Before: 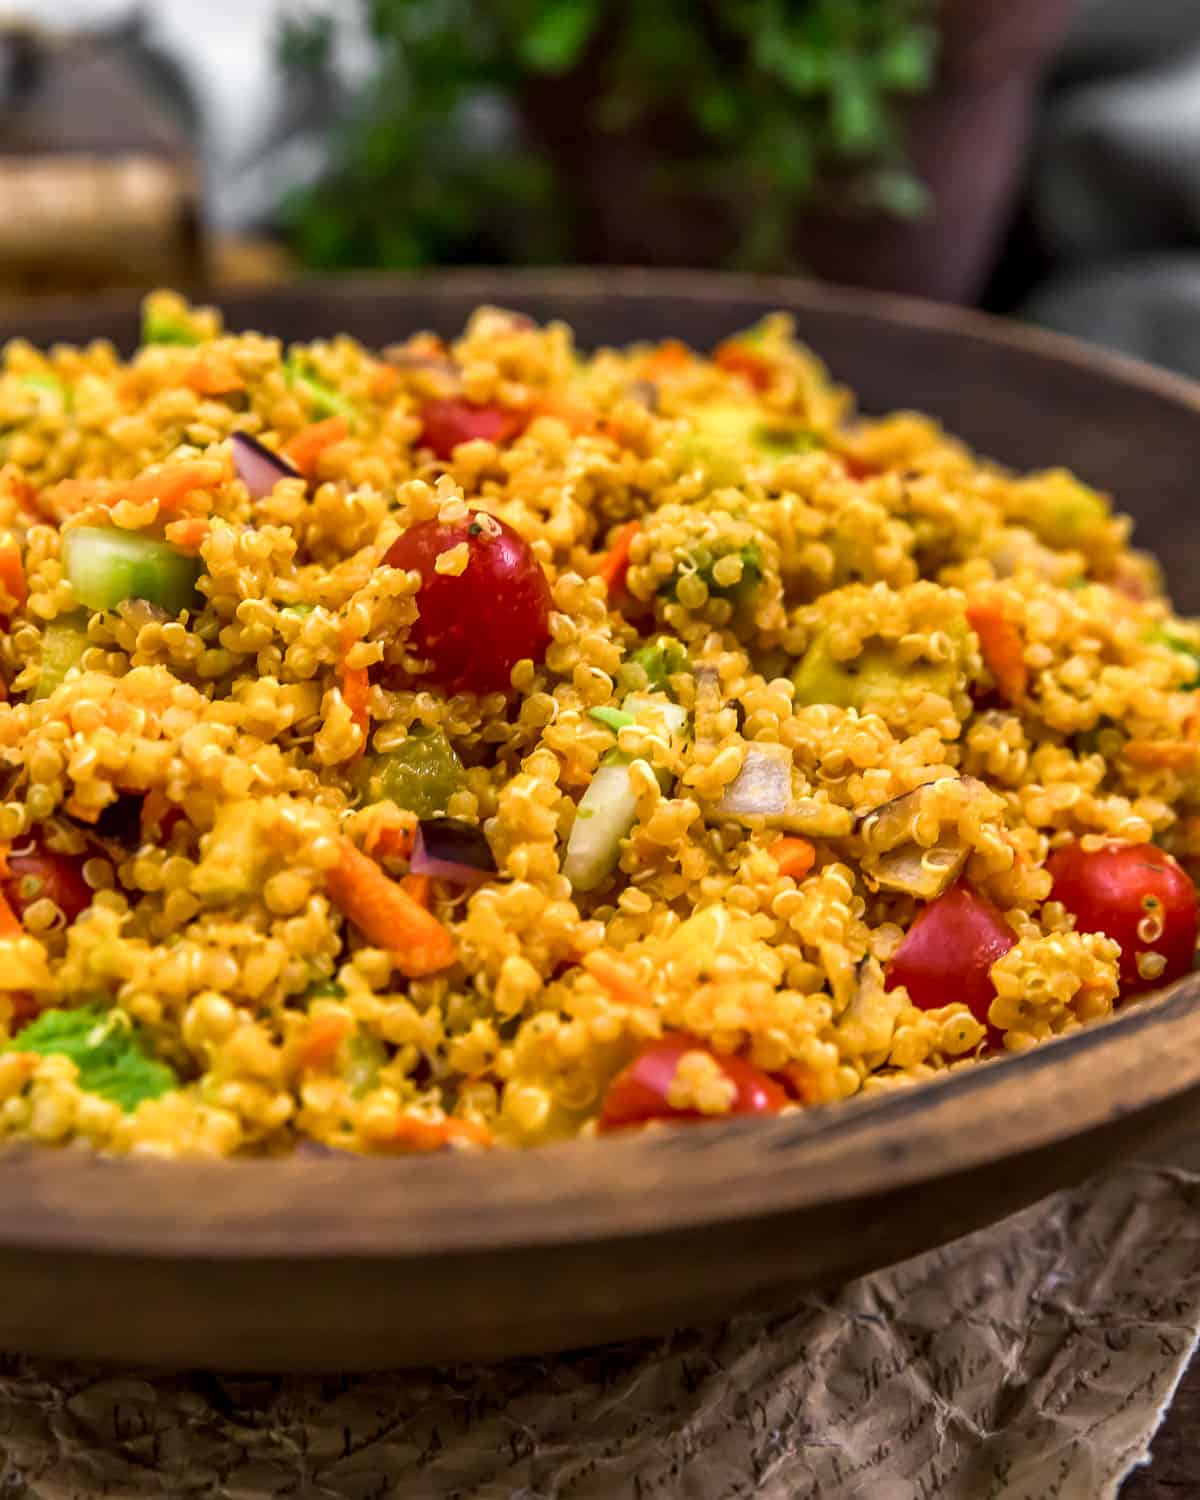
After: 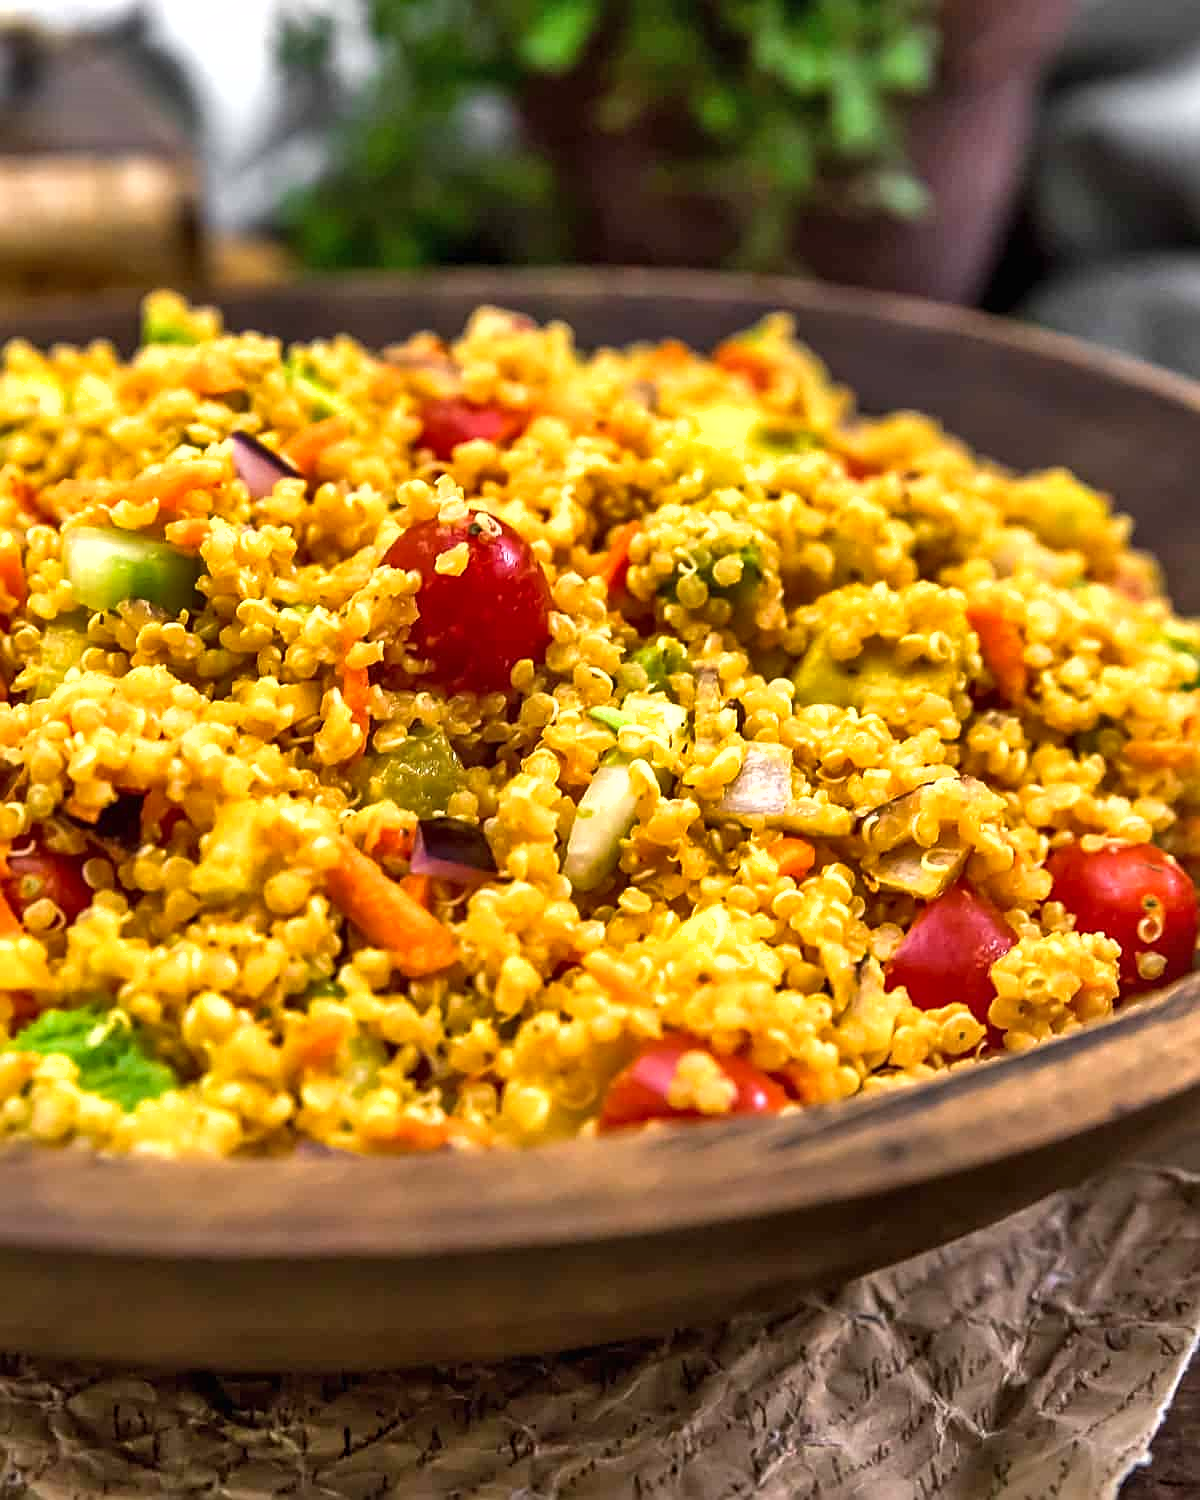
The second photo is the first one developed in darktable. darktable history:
exposure: black level correction 0, exposure 0.5 EV, compensate exposure bias true, compensate highlight preservation false
shadows and highlights: low approximation 0.01, soften with gaussian
sharpen: on, module defaults
